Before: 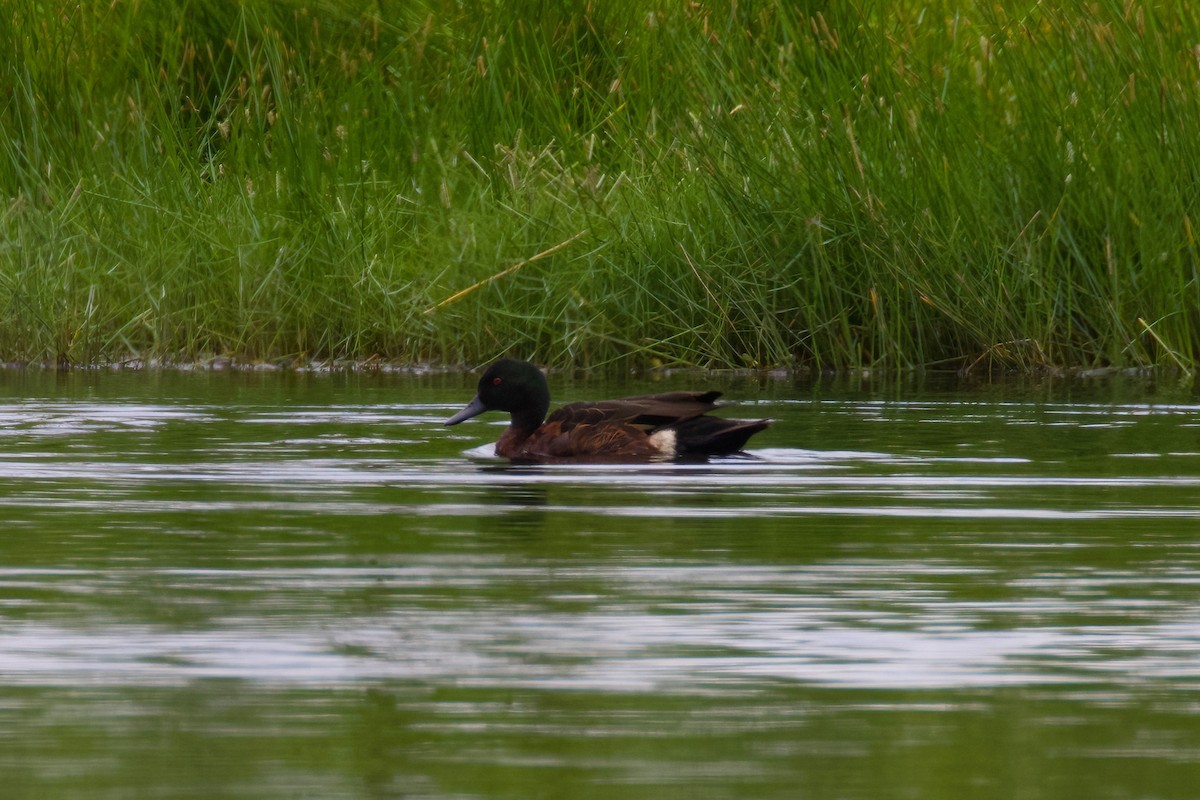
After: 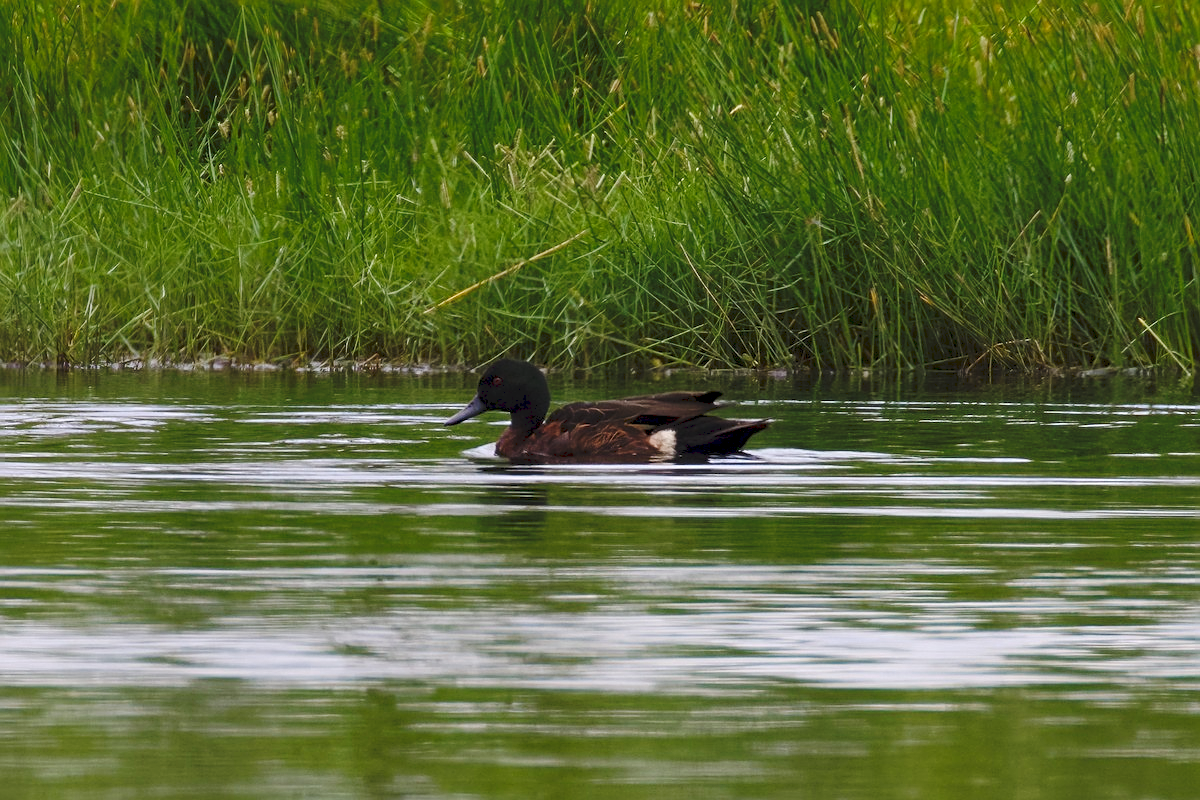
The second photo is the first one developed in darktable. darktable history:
sharpen: on, module defaults
contrast equalizer: octaves 7, y [[0.524 ×6], [0.512 ×6], [0.379 ×6], [0 ×6], [0 ×6]]
tone curve: curves: ch0 [(0, 0) (0.003, 0.068) (0.011, 0.079) (0.025, 0.092) (0.044, 0.107) (0.069, 0.121) (0.1, 0.134) (0.136, 0.16) (0.177, 0.198) (0.224, 0.242) (0.277, 0.312) (0.335, 0.384) (0.399, 0.461) (0.468, 0.539) (0.543, 0.622) (0.623, 0.691) (0.709, 0.763) (0.801, 0.833) (0.898, 0.909) (1, 1)], preserve colors none
tone equalizer: on, module defaults
